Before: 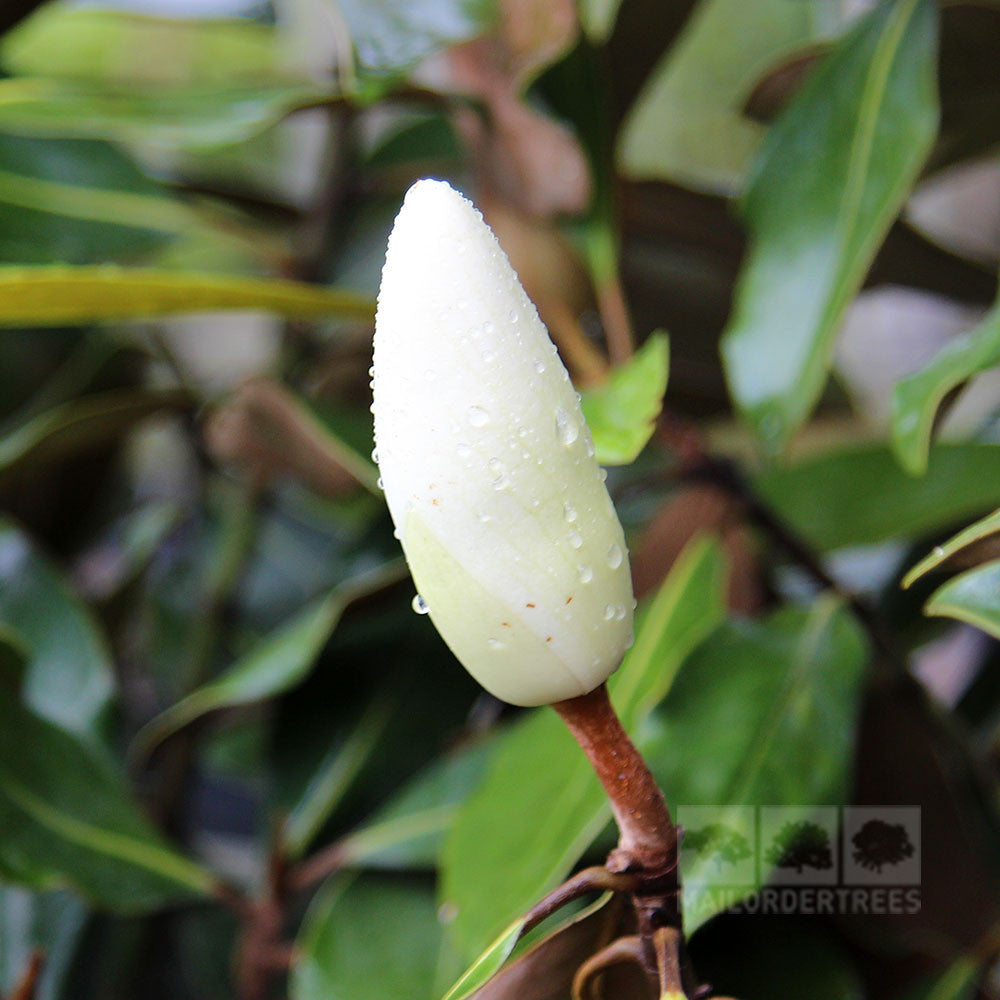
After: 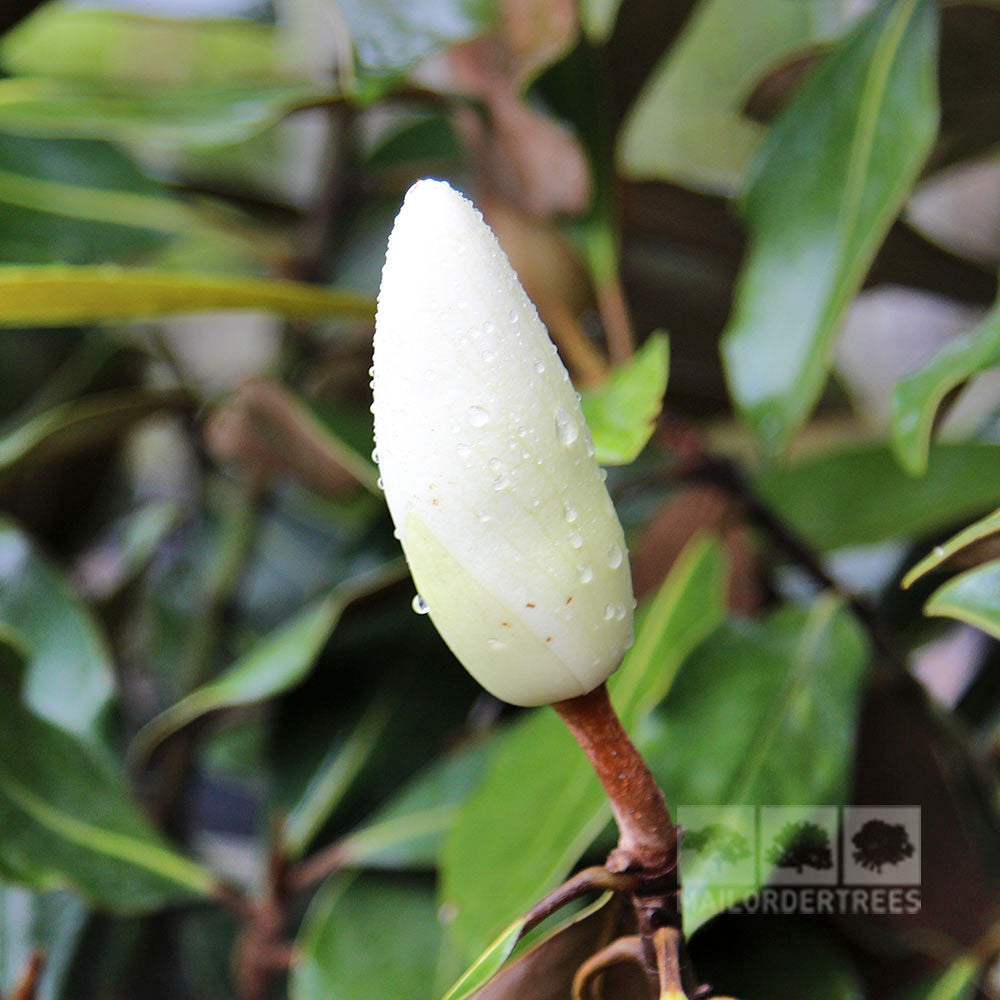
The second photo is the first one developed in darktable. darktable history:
shadows and highlights: shadows 58.96, soften with gaussian
